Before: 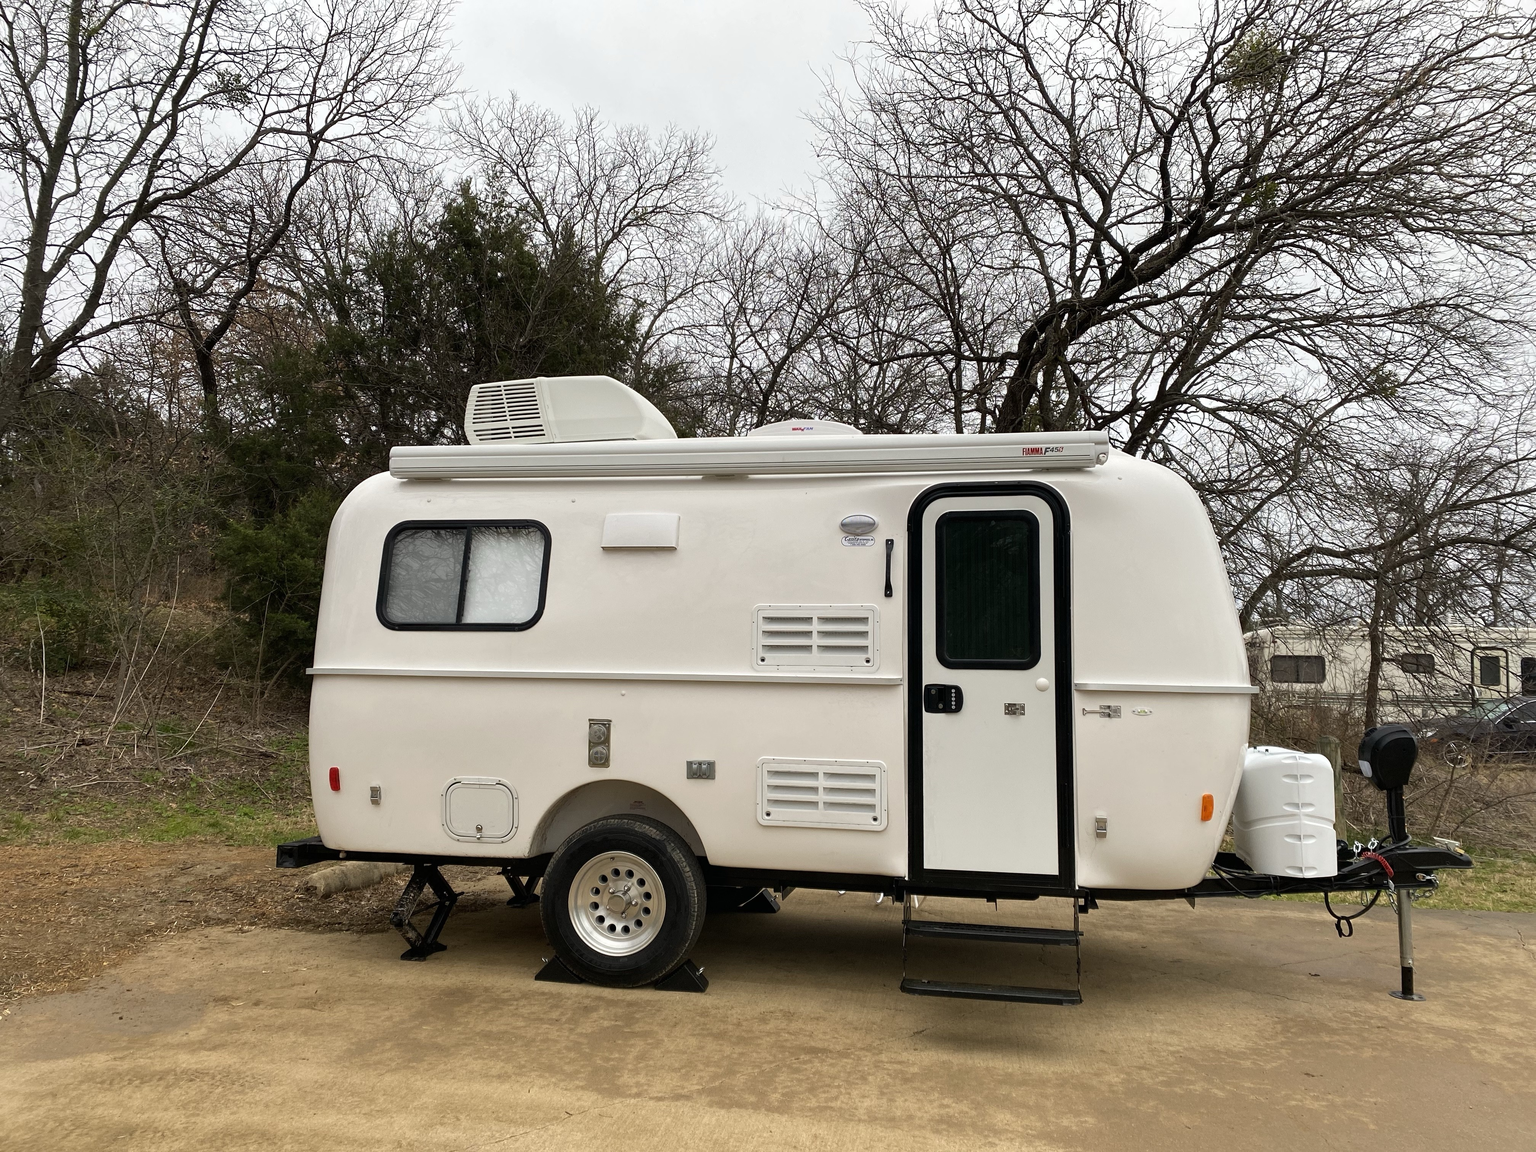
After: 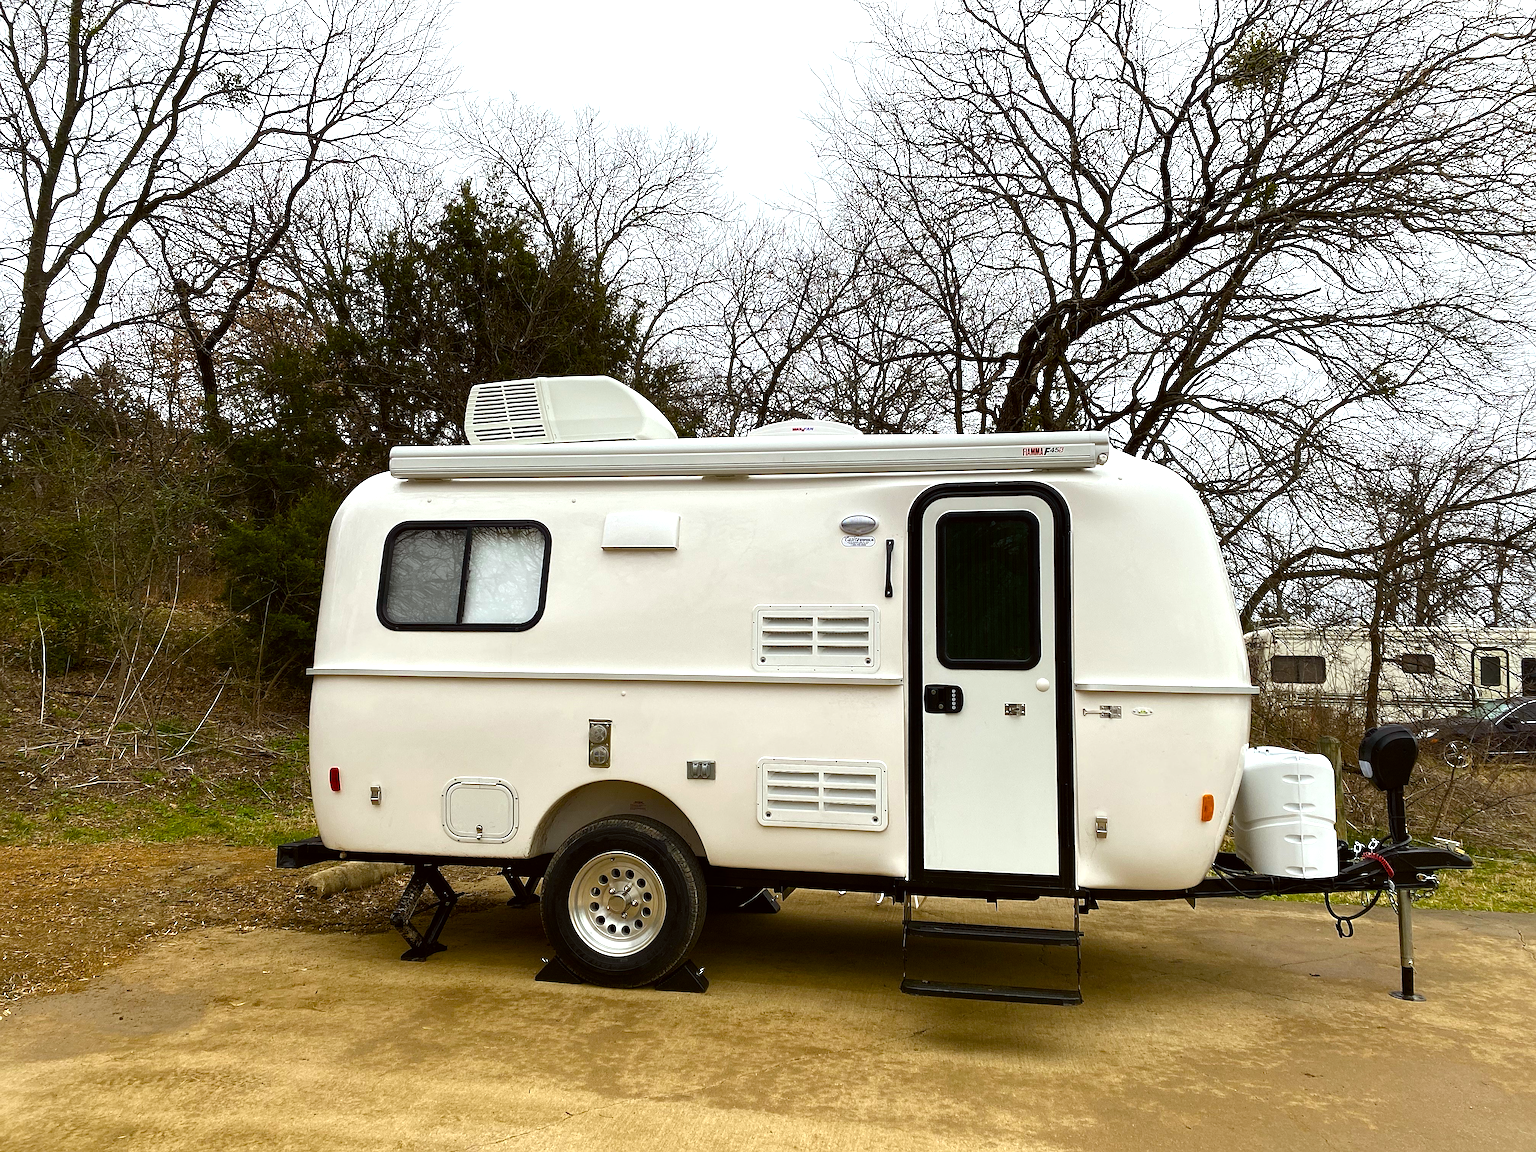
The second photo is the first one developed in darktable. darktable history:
sharpen: on, module defaults
color balance rgb: perceptual saturation grading › global saturation 20%, perceptual saturation grading › highlights -25.305%, perceptual saturation grading › shadows 49.972%, perceptual brilliance grading › global brilliance 14.994%, perceptual brilliance grading › shadows -34.995%, global vibrance 41.838%
color correction: highlights a* -2.76, highlights b* -2.48, shadows a* 2.41, shadows b* 2.89
